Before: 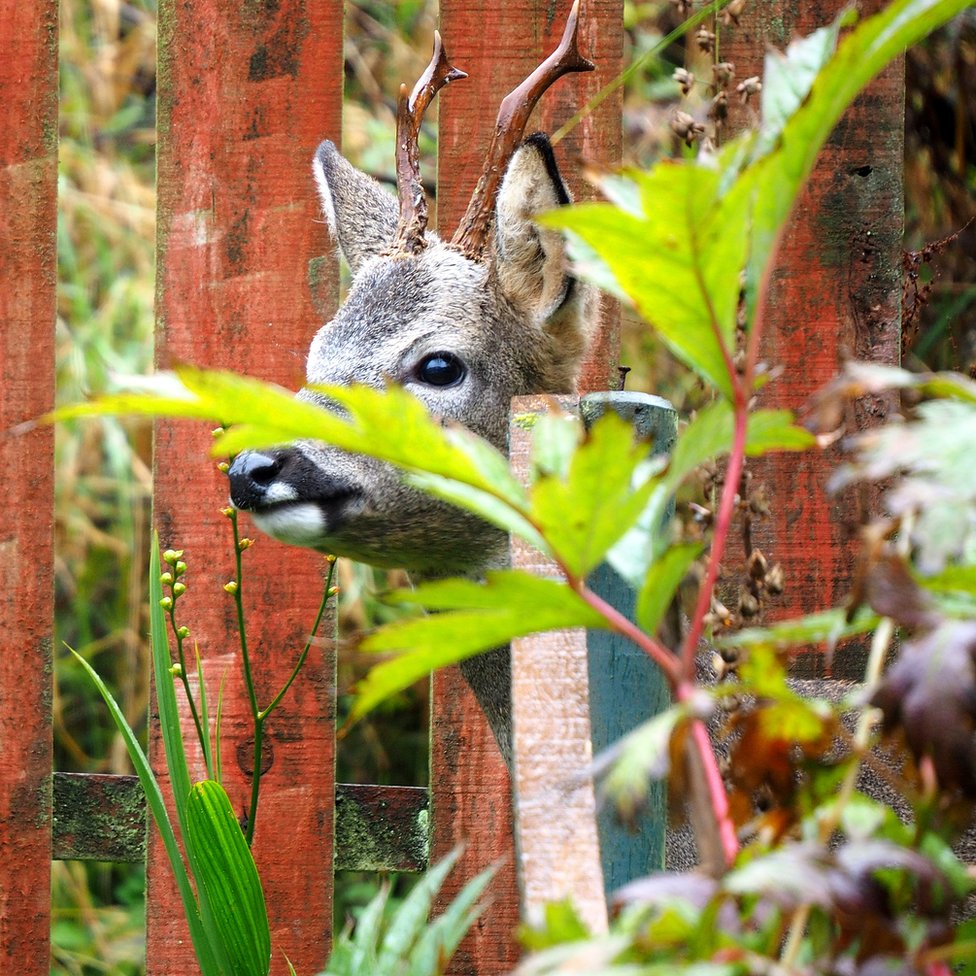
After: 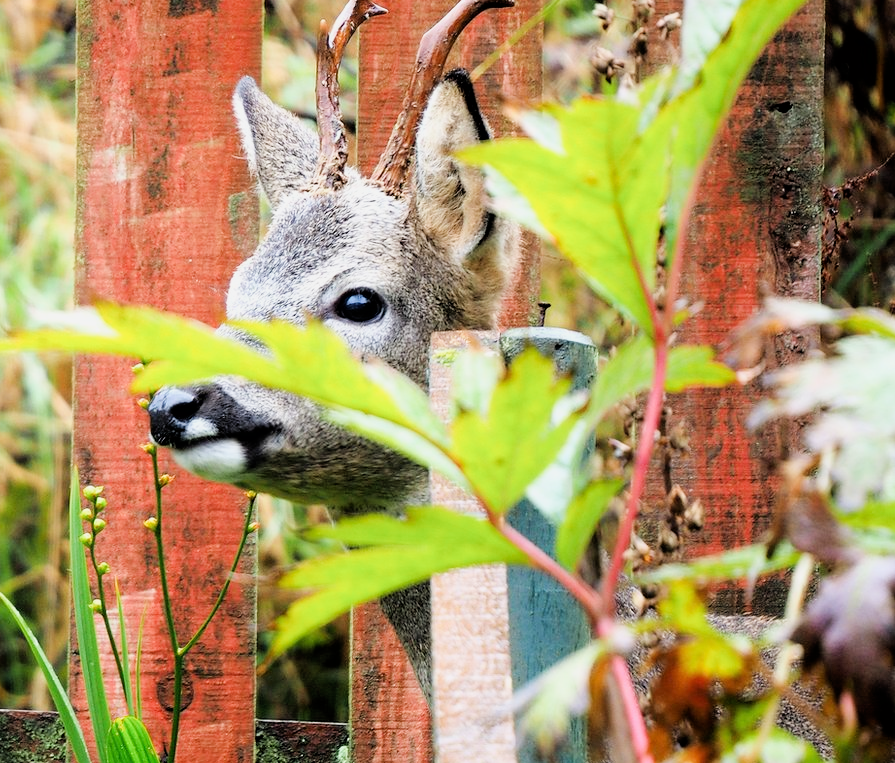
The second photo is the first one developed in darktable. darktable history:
crop: left 8.214%, top 6.575%, bottom 15.217%
exposure: black level correction 0, exposure 0.698 EV, compensate exposure bias true, compensate highlight preservation false
filmic rgb: black relative exposure -5.03 EV, white relative exposure 3.98 EV, threshold 6 EV, hardness 2.89, contrast 1.096, highlights saturation mix -20.11%, enable highlight reconstruction true
